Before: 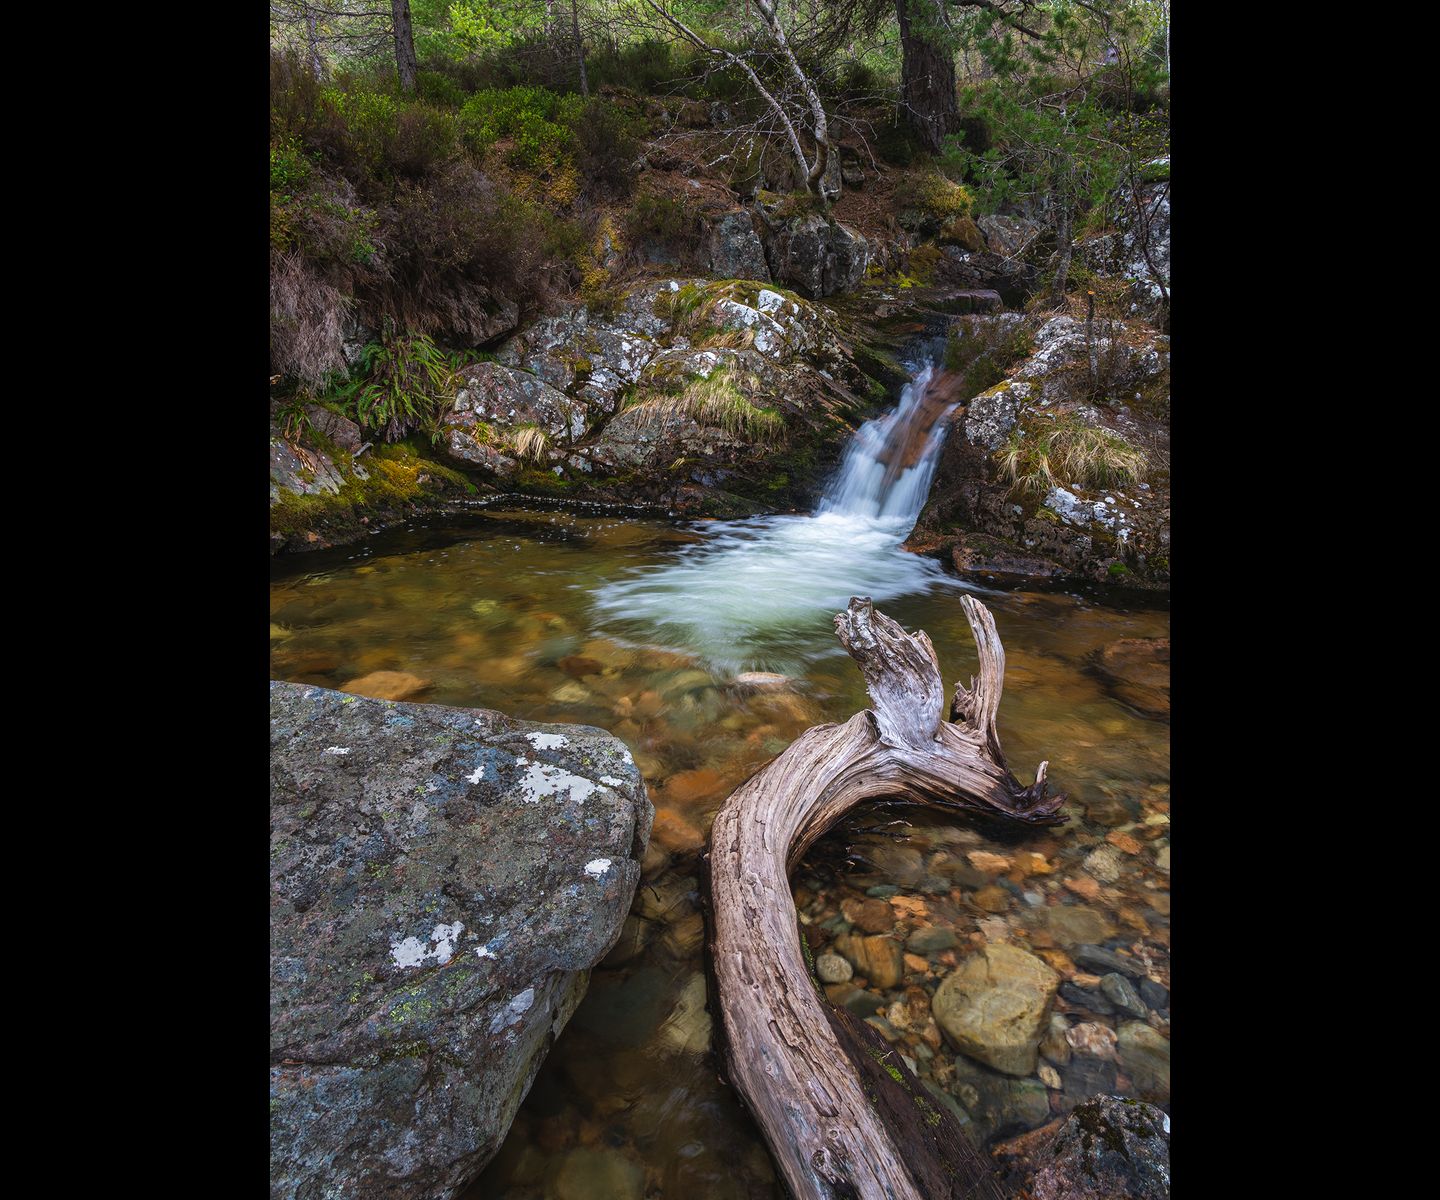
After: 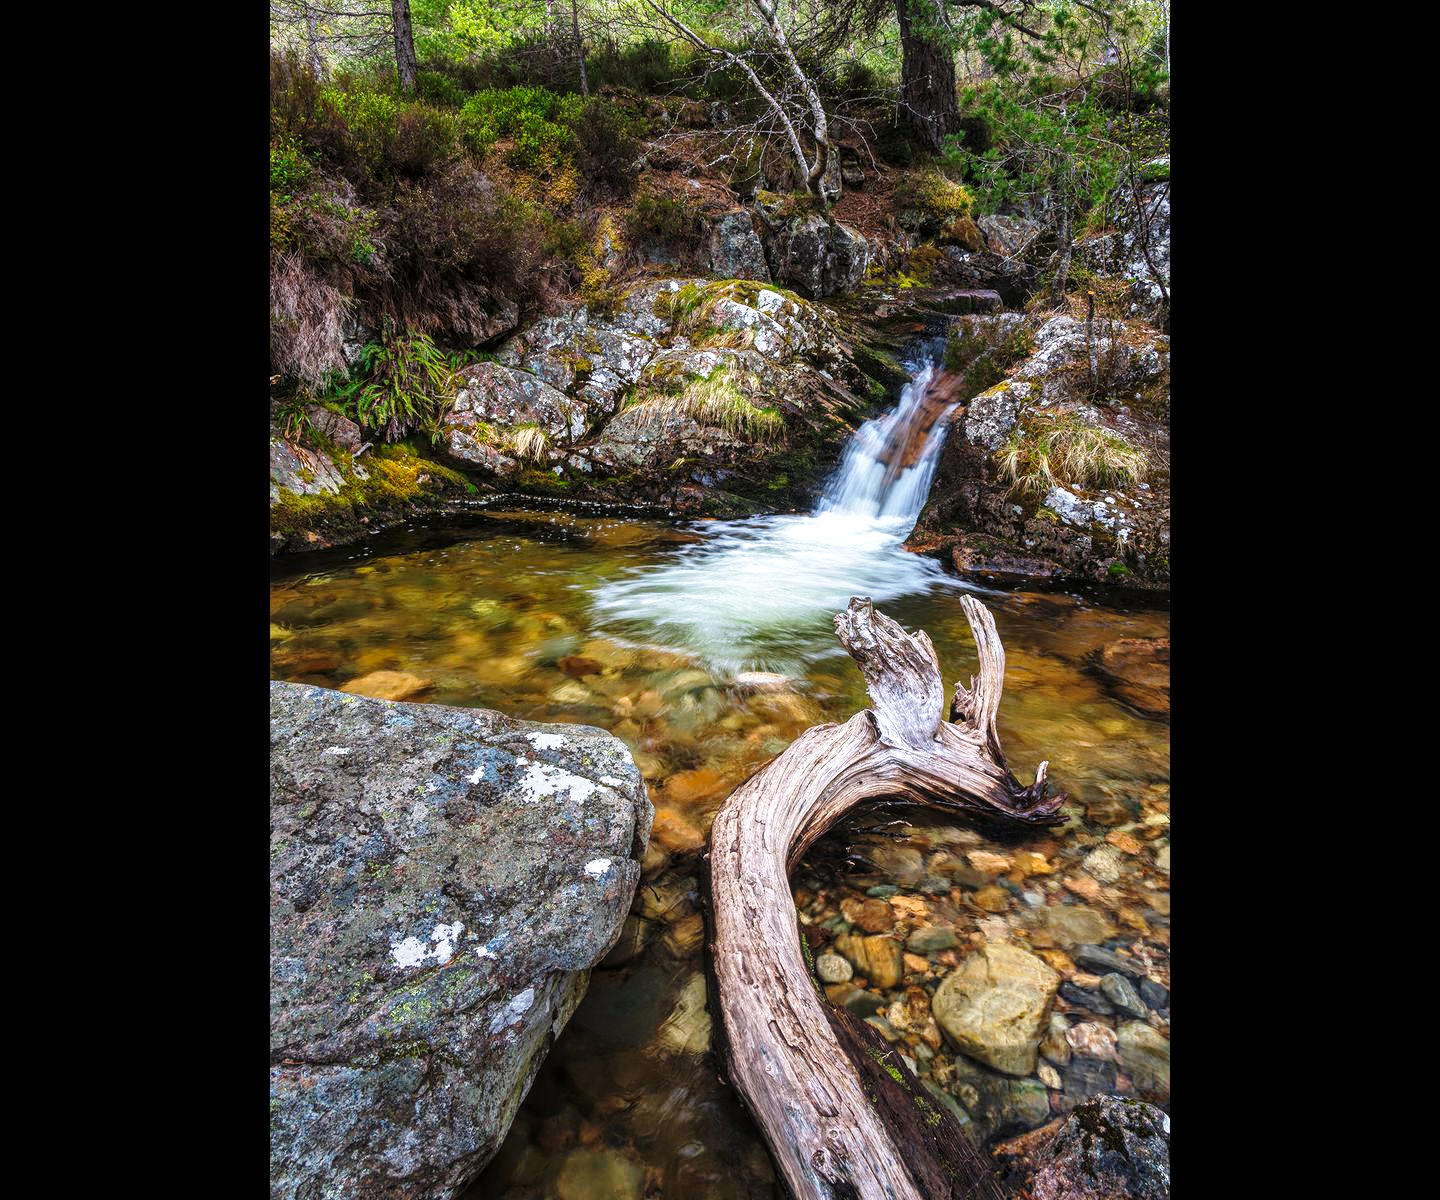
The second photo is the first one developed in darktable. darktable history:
exposure: black level correction 0, compensate exposure bias true, compensate highlight preservation false
local contrast: highlights 99%, shadows 86%, detail 160%, midtone range 0.2
base curve: curves: ch0 [(0, 0) (0.028, 0.03) (0.121, 0.232) (0.46, 0.748) (0.859, 0.968) (1, 1)], preserve colors none
